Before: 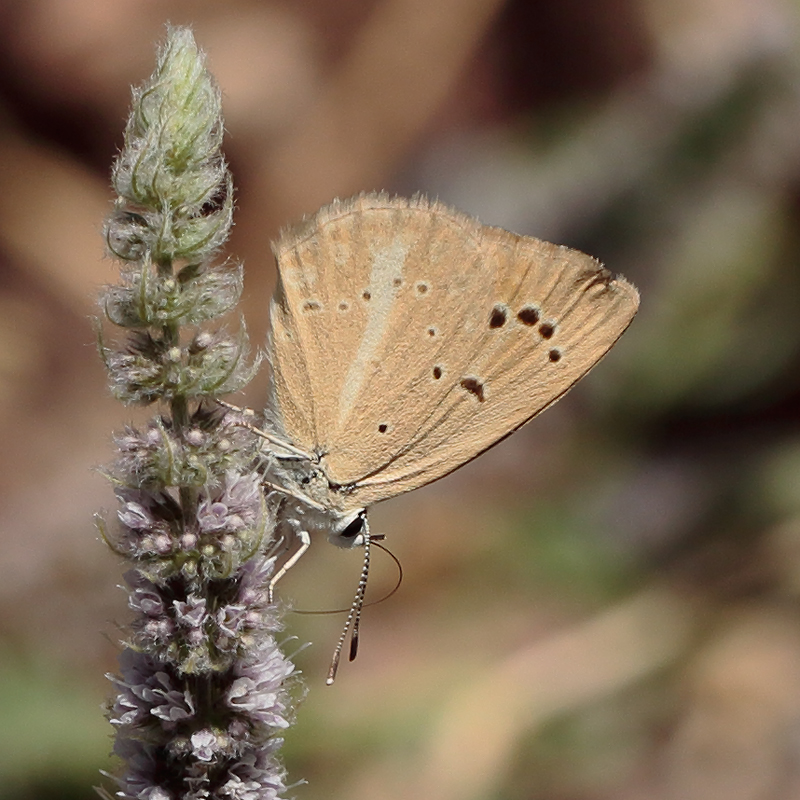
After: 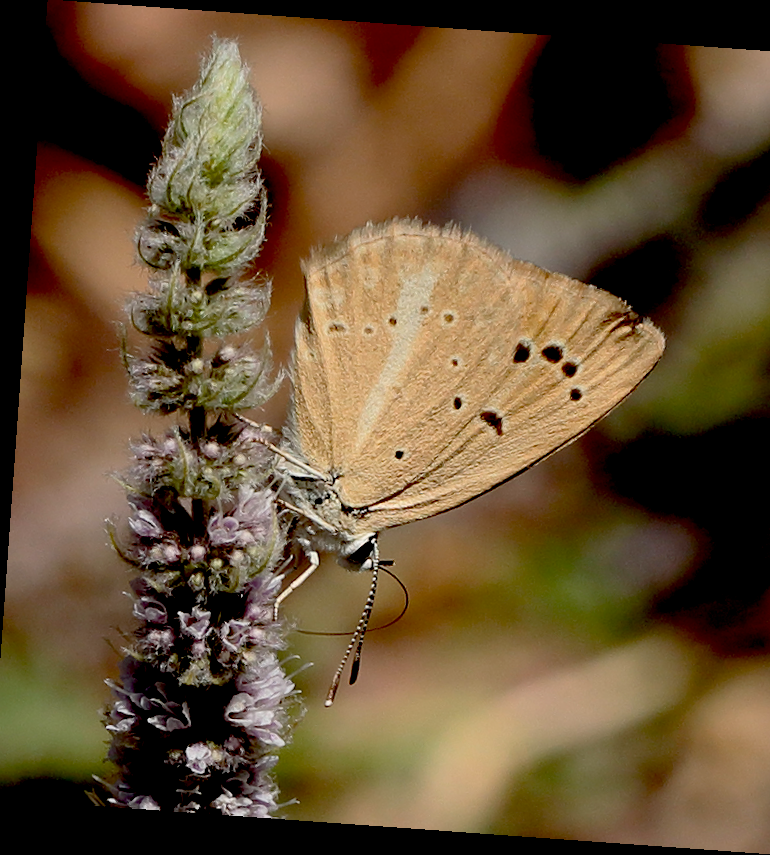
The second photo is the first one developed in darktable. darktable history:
exposure: black level correction 0.056, compensate highlight preservation false
rotate and perspective: rotation 4.1°, automatic cropping off
crop and rotate: left 1.088%, right 8.807%
